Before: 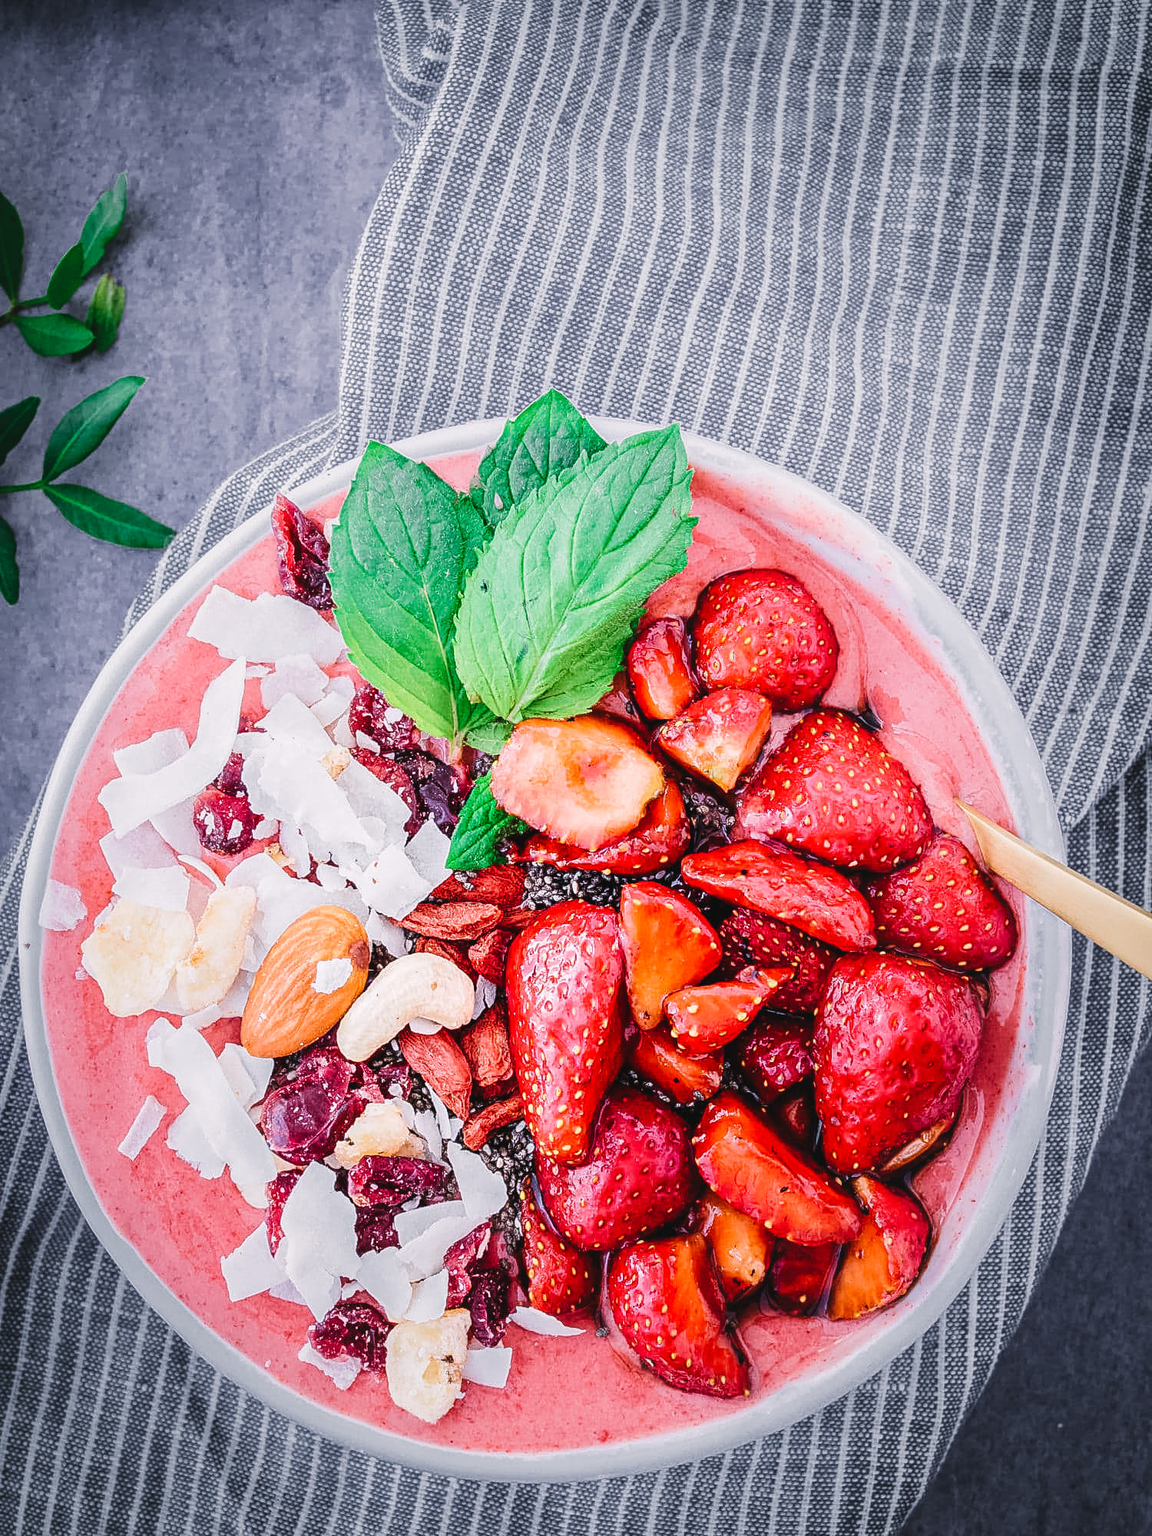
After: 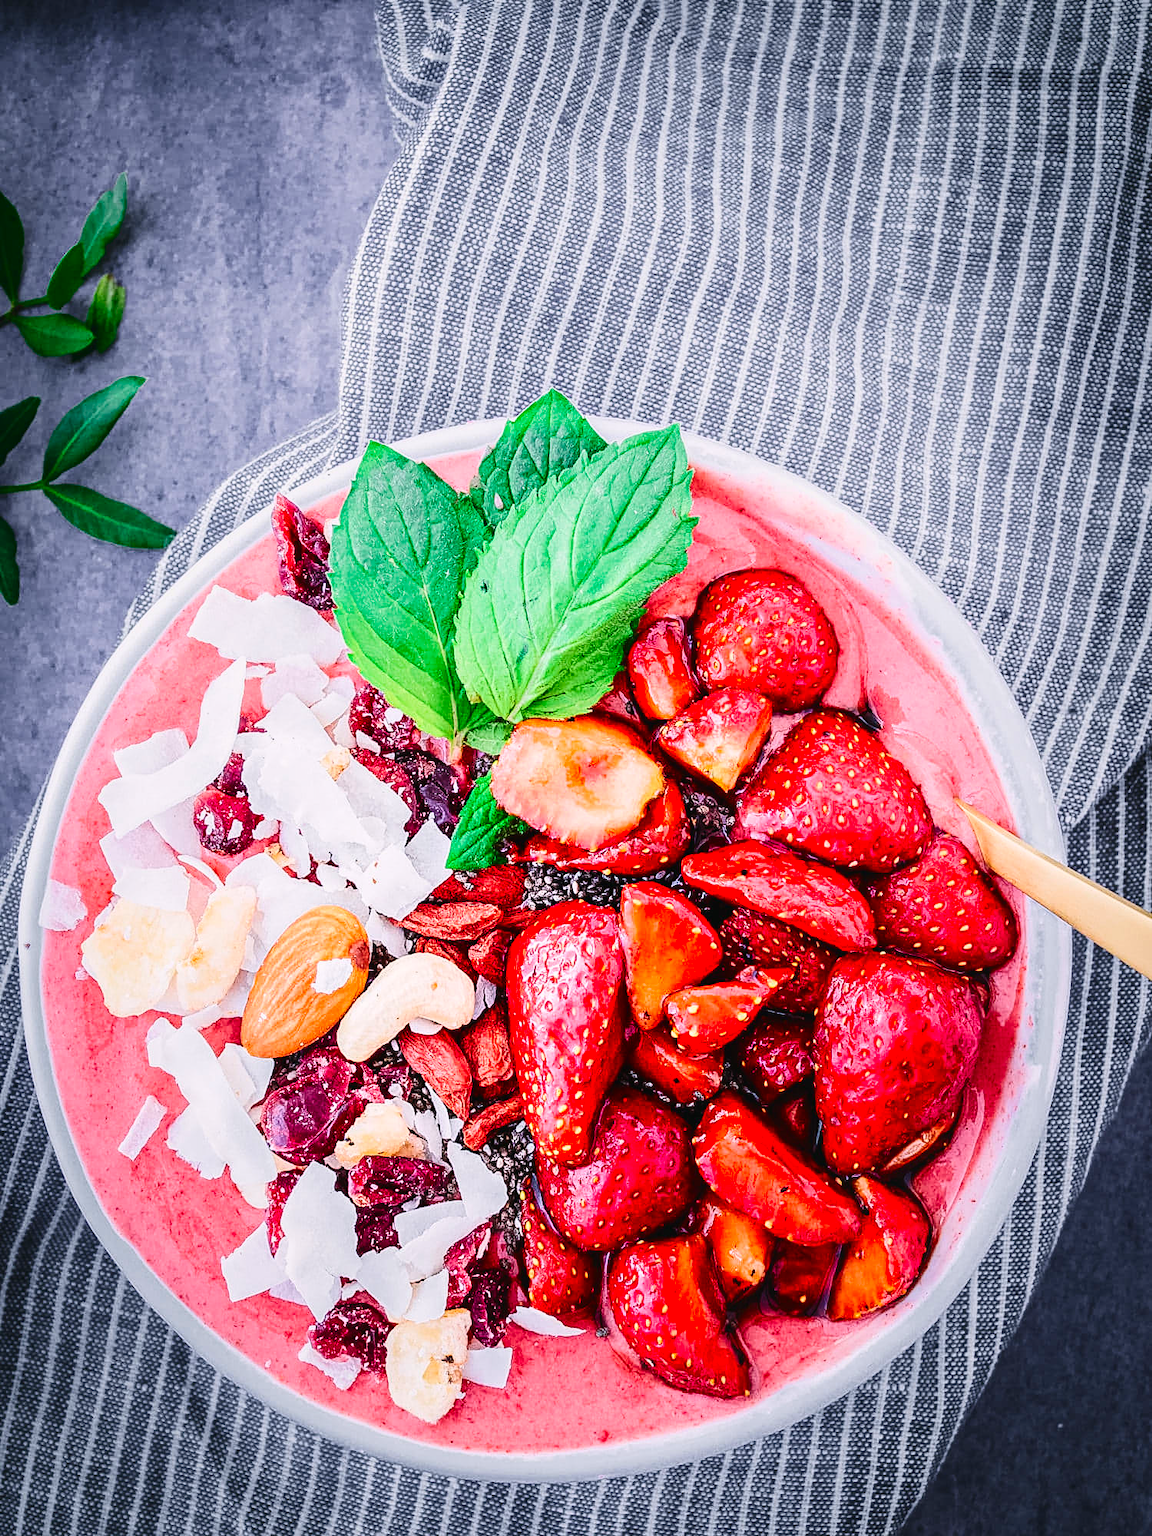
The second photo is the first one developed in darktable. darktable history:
tone equalizer: on, module defaults
contrast brightness saturation: contrast 0.182, saturation 0.297
